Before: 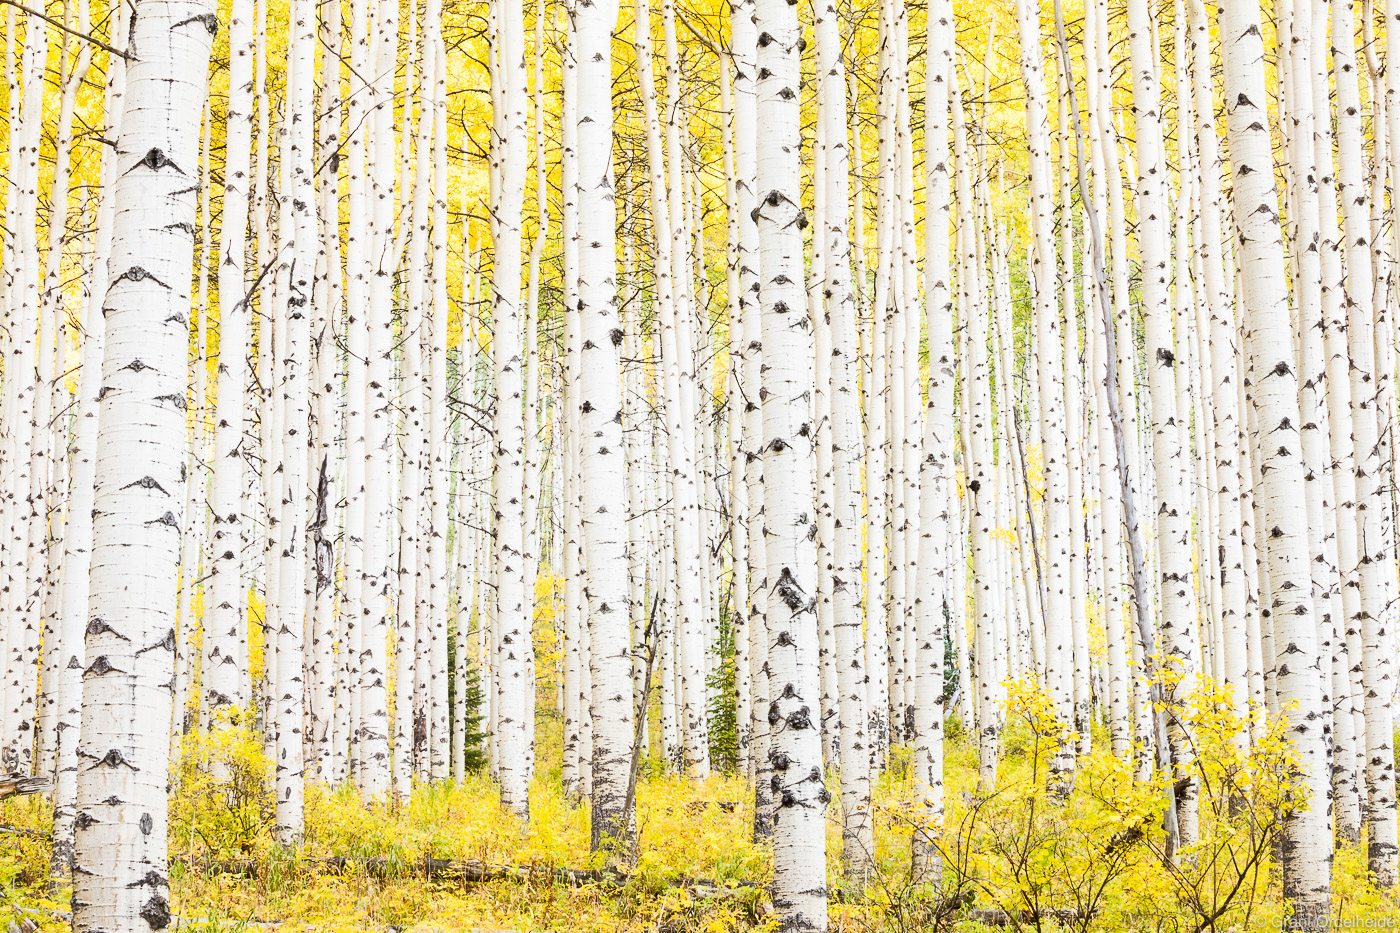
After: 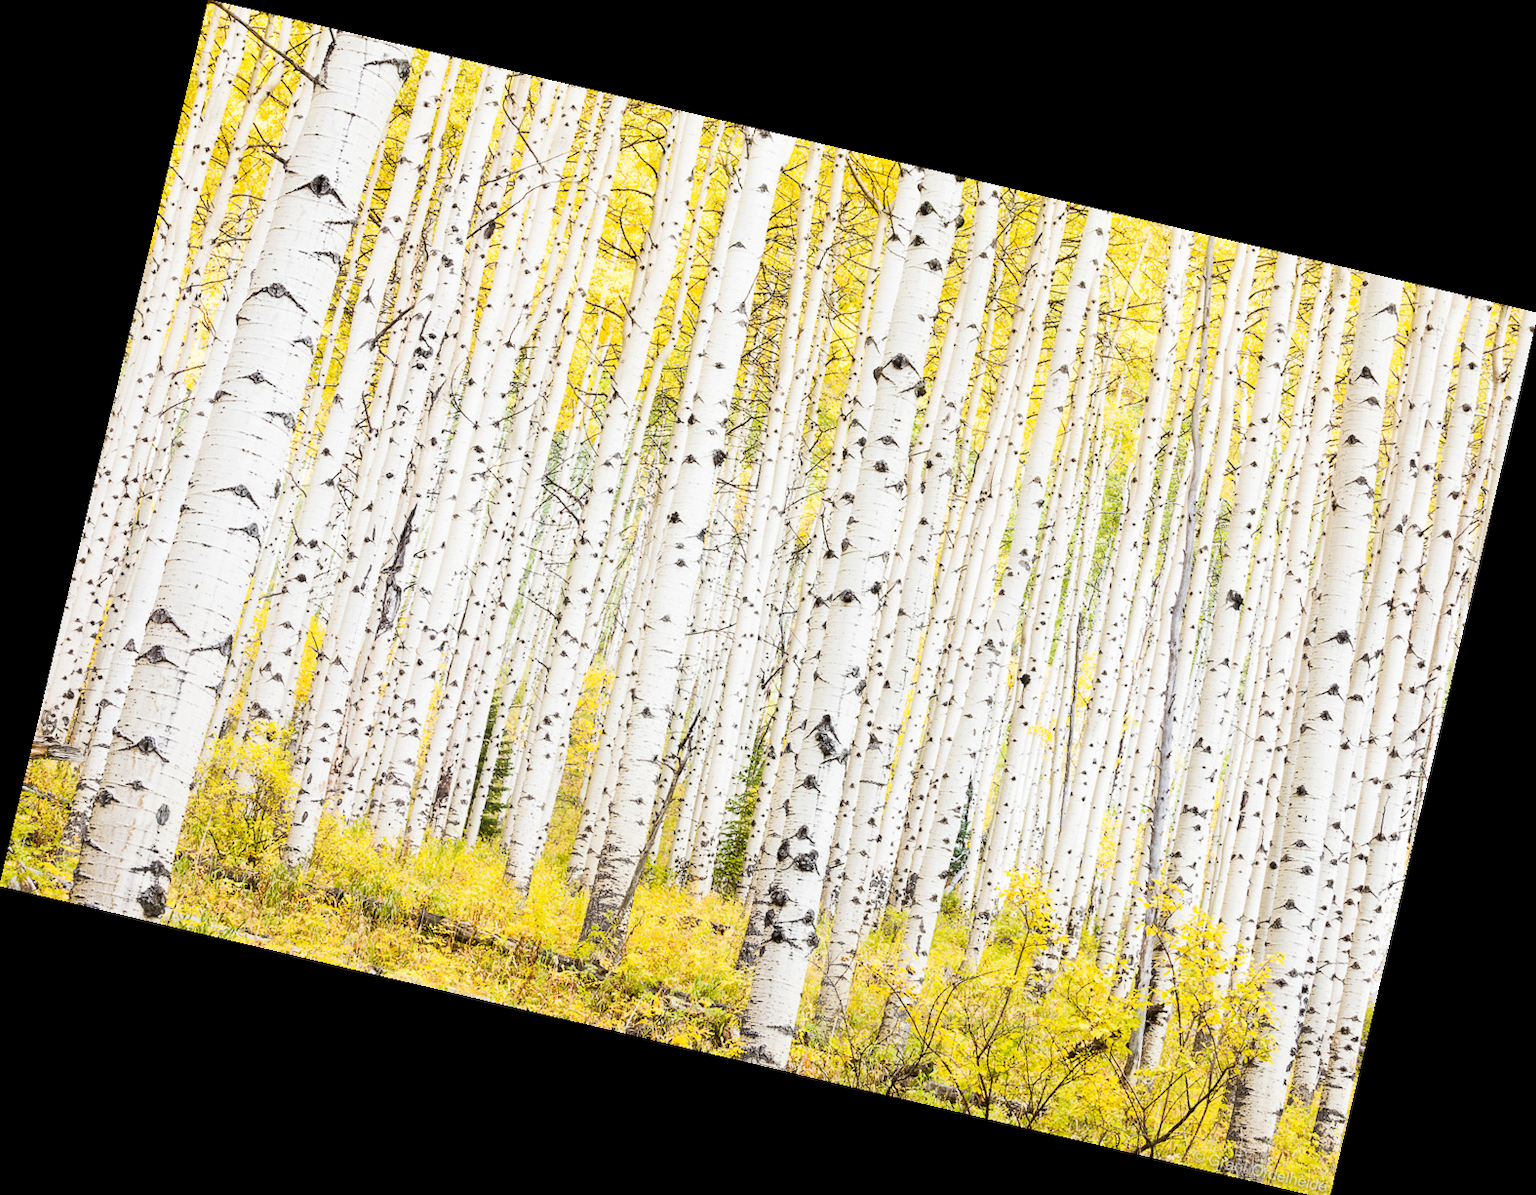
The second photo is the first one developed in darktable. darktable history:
rotate and perspective: rotation 13.27°, automatic cropping off
exposure: compensate highlight preservation false
crop: top 0.05%, bottom 0.098%
